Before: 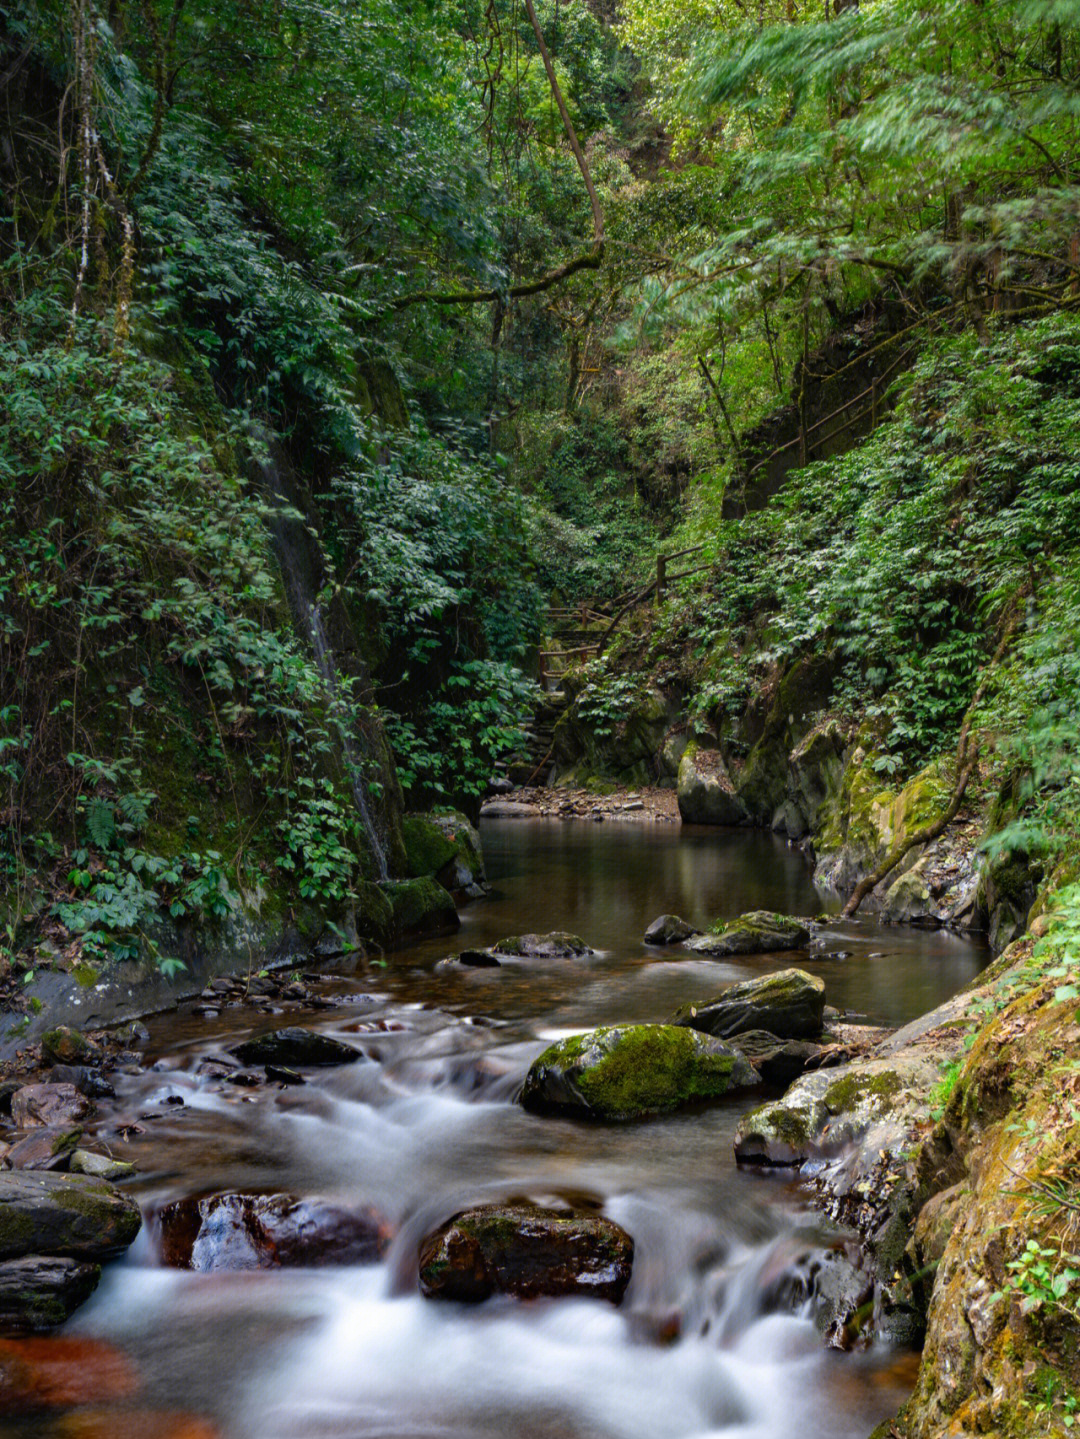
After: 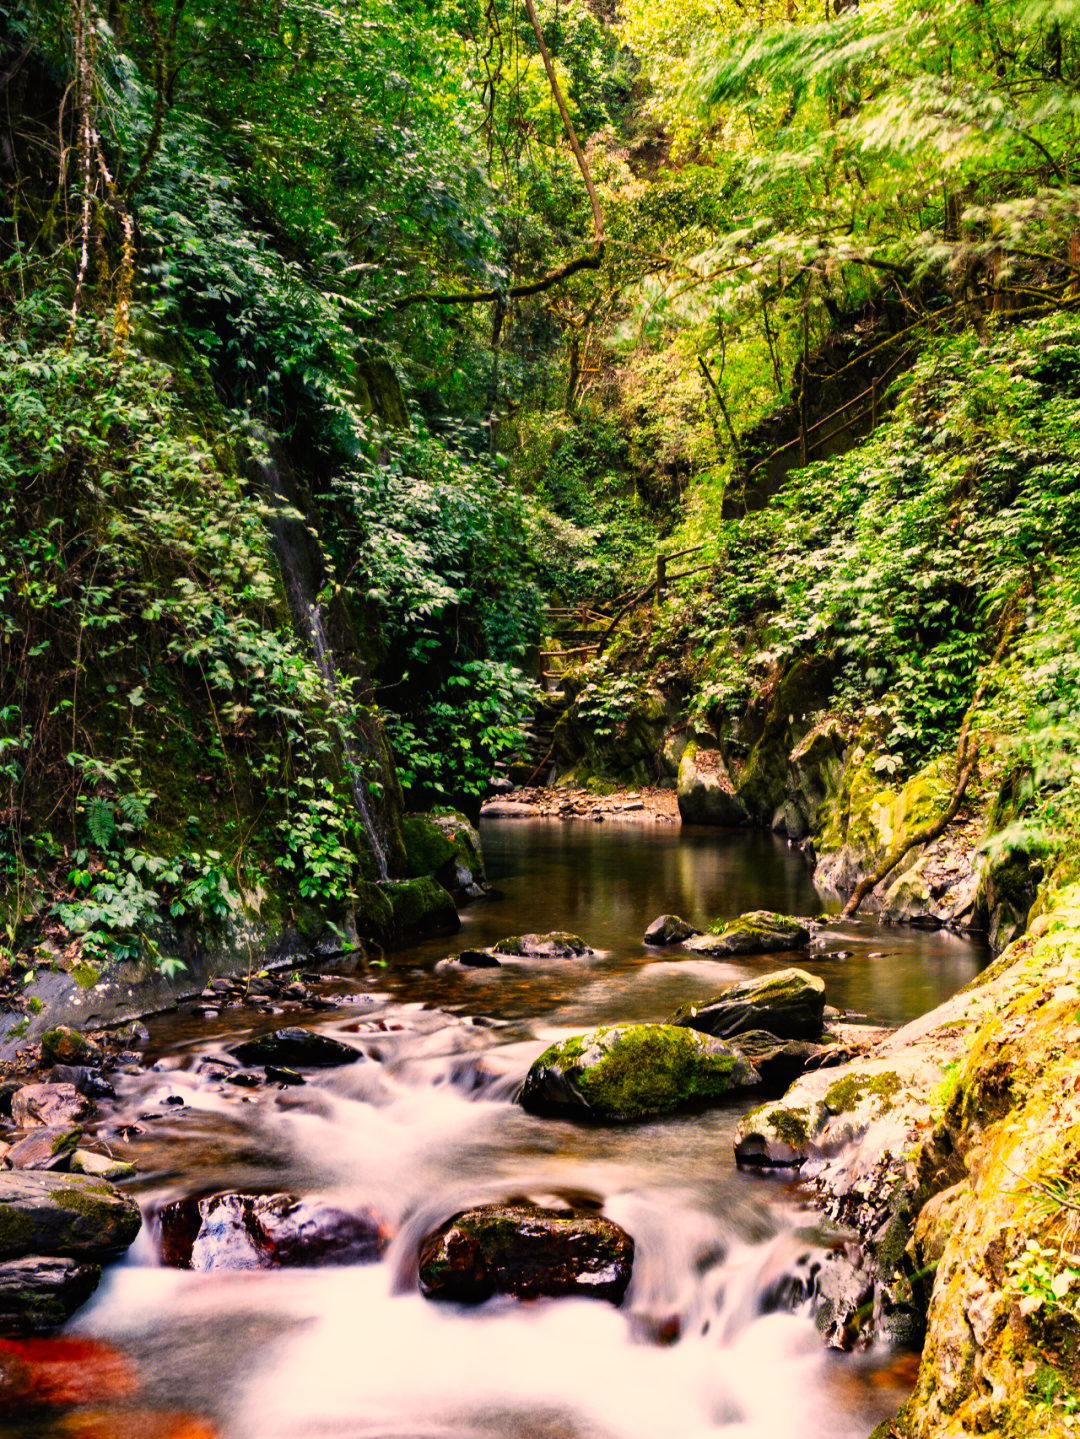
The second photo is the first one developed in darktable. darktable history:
base curve: curves: ch0 [(0, 0) (0.007, 0.004) (0.027, 0.03) (0.046, 0.07) (0.207, 0.54) (0.442, 0.872) (0.673, 0.972) (1, 1)], preserve colors none
color correction: highlights a* 17.88, highlights b* 18.79
